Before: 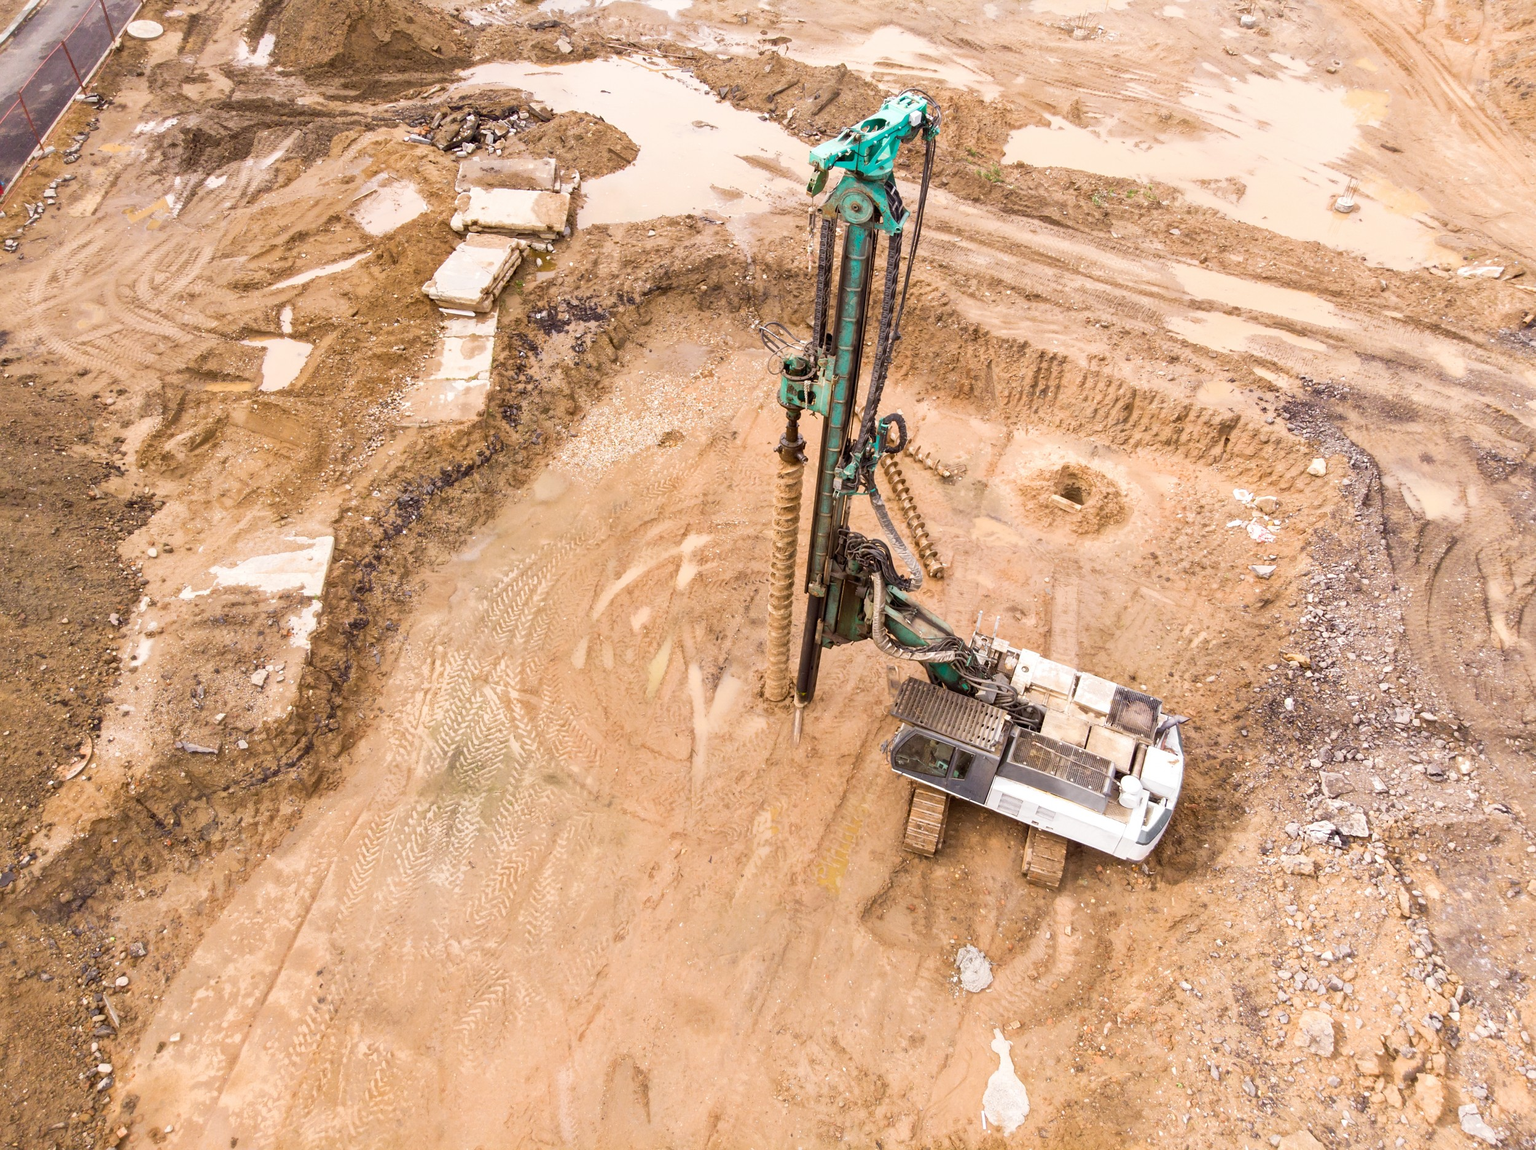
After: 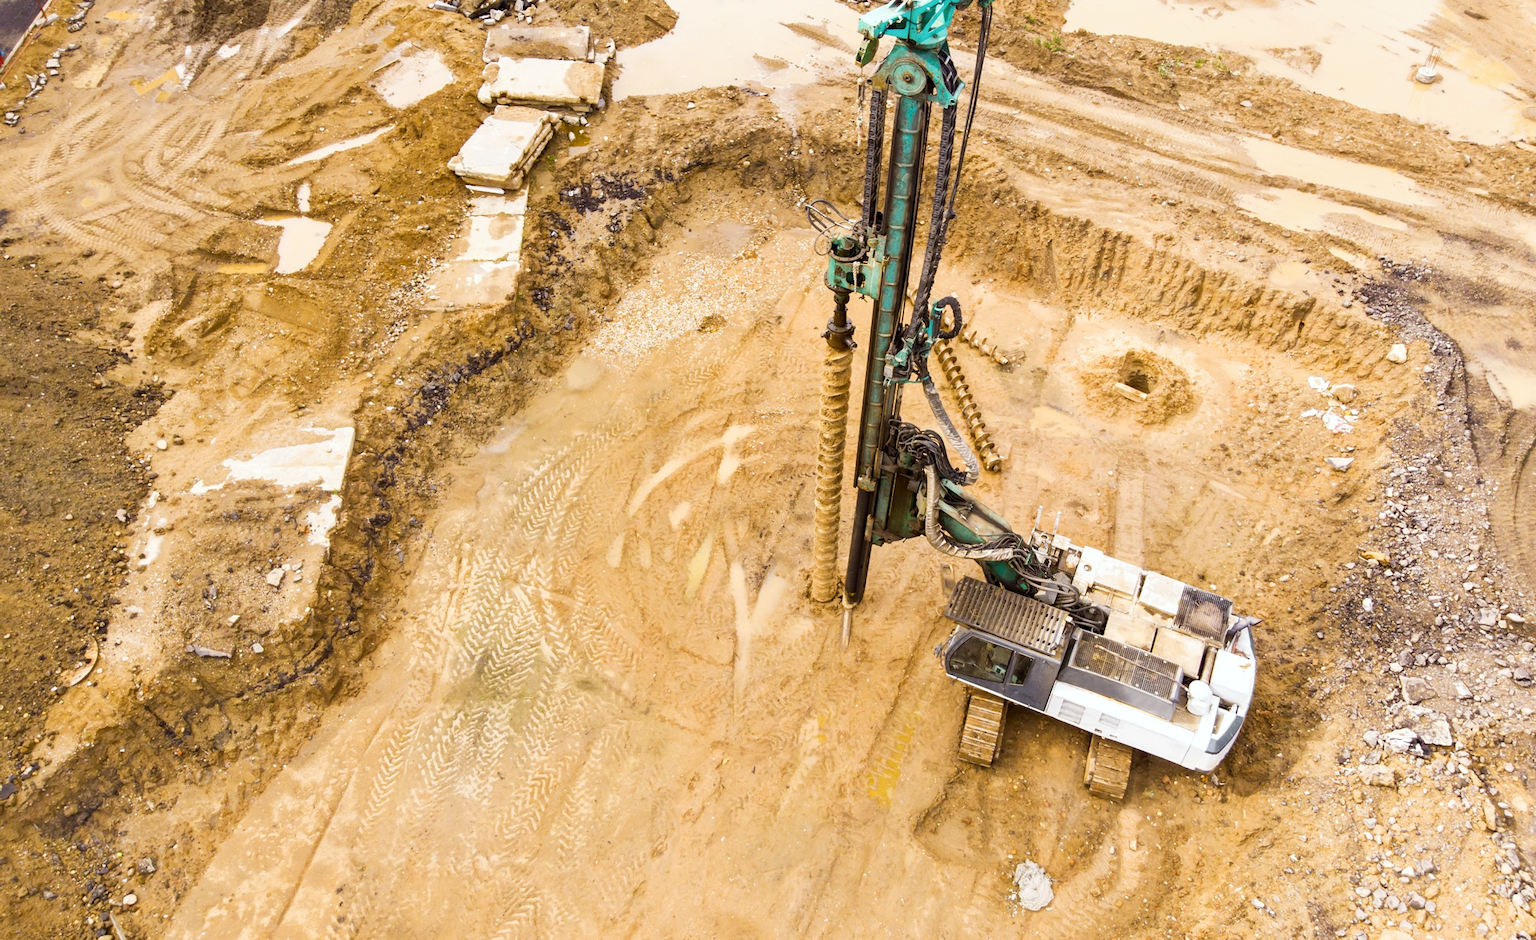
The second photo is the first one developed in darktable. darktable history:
crop and rotate: angle 0.03°, top 11.643%, right 5.651%, bottom 11.189%
tone equalizer: on, module defaults
white balance: red 0.978, blue 0.999
tone curve: curves: ch0 [(0, 0) (0.08, 0.06) (0.17, 0.14) (0.5, 0.5) (0.83, 0.86) (0.92, 0.94) (1, 1)], preserve colors none
color contrast: green-magenta contrast 0.85, blue-yellow contrast 1.25, unbound 0
